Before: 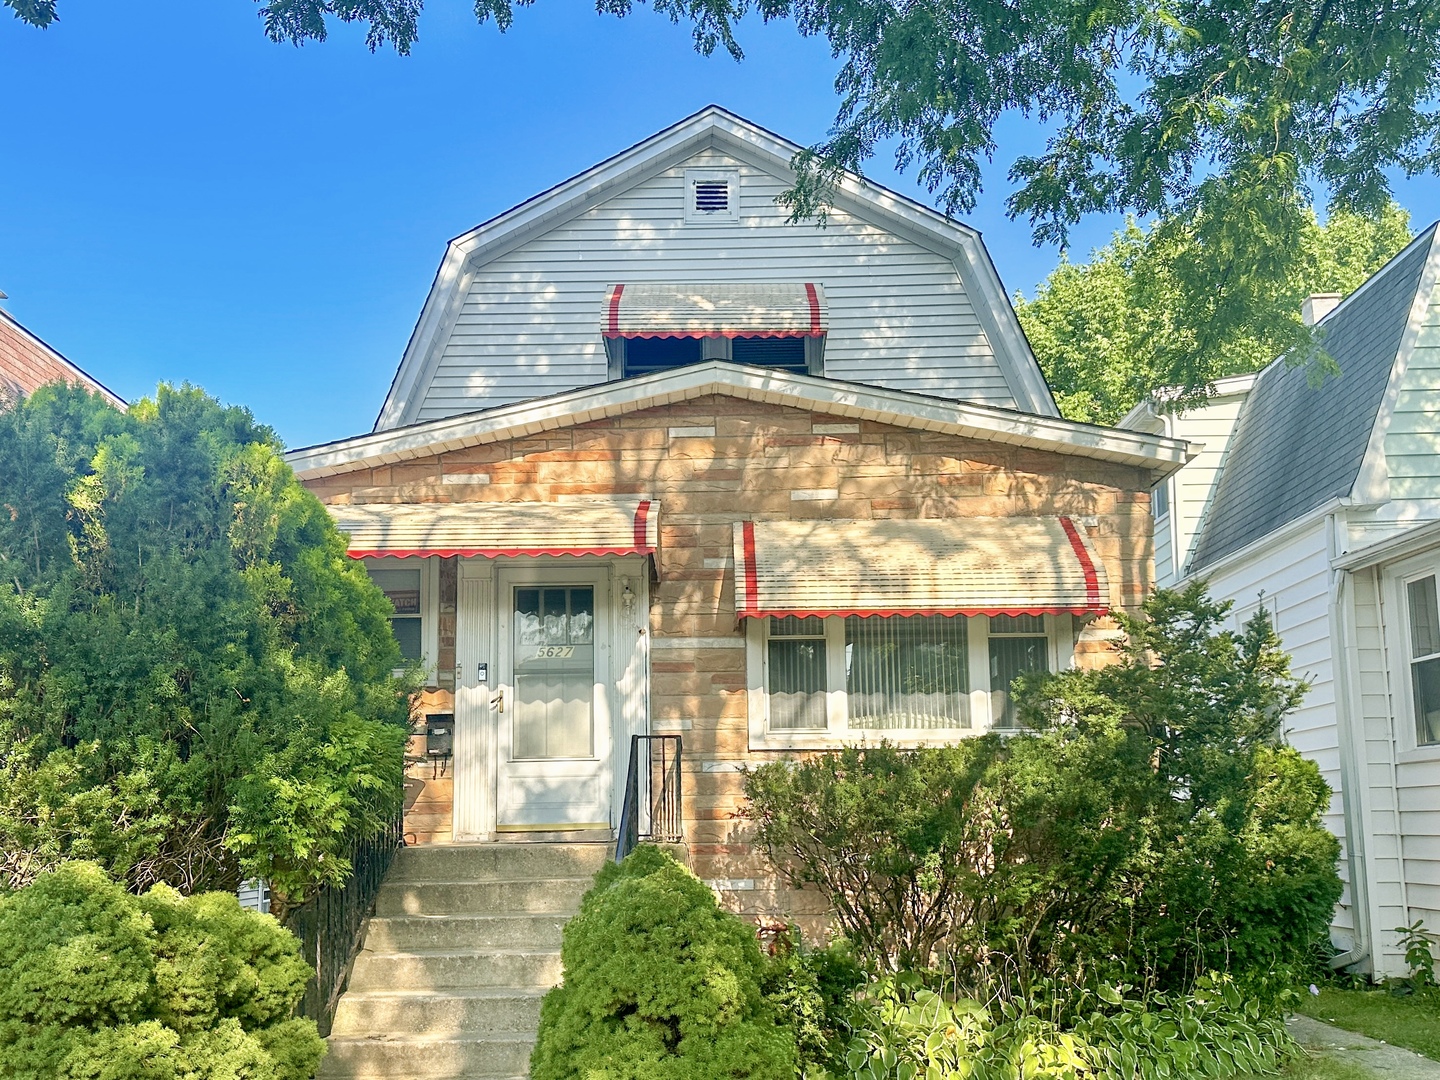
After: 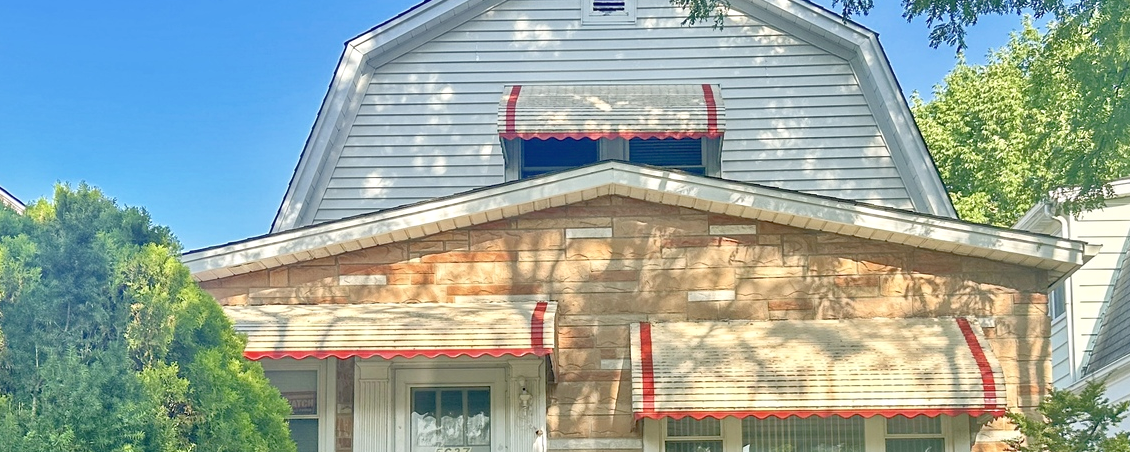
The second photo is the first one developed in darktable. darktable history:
local contrast: mode bilateral grid, contrast 20, coarseness 49, detail 119%, midtone range 0.2
crop: left 7.178%, top 18.445%, right 14.293%, bottom 39.628%
contrast brightness saturation: contrast 0.007, saturation -0.051
tone equalizer: -7 EV 0.141 EV, -6 EV 0.611 EV, -5 EV 1.17 EV, -4 EV 1.34 EV, -3 EV 1.16 EV, -2 EV 0.6 EV, -1 EV 0.146 EV
